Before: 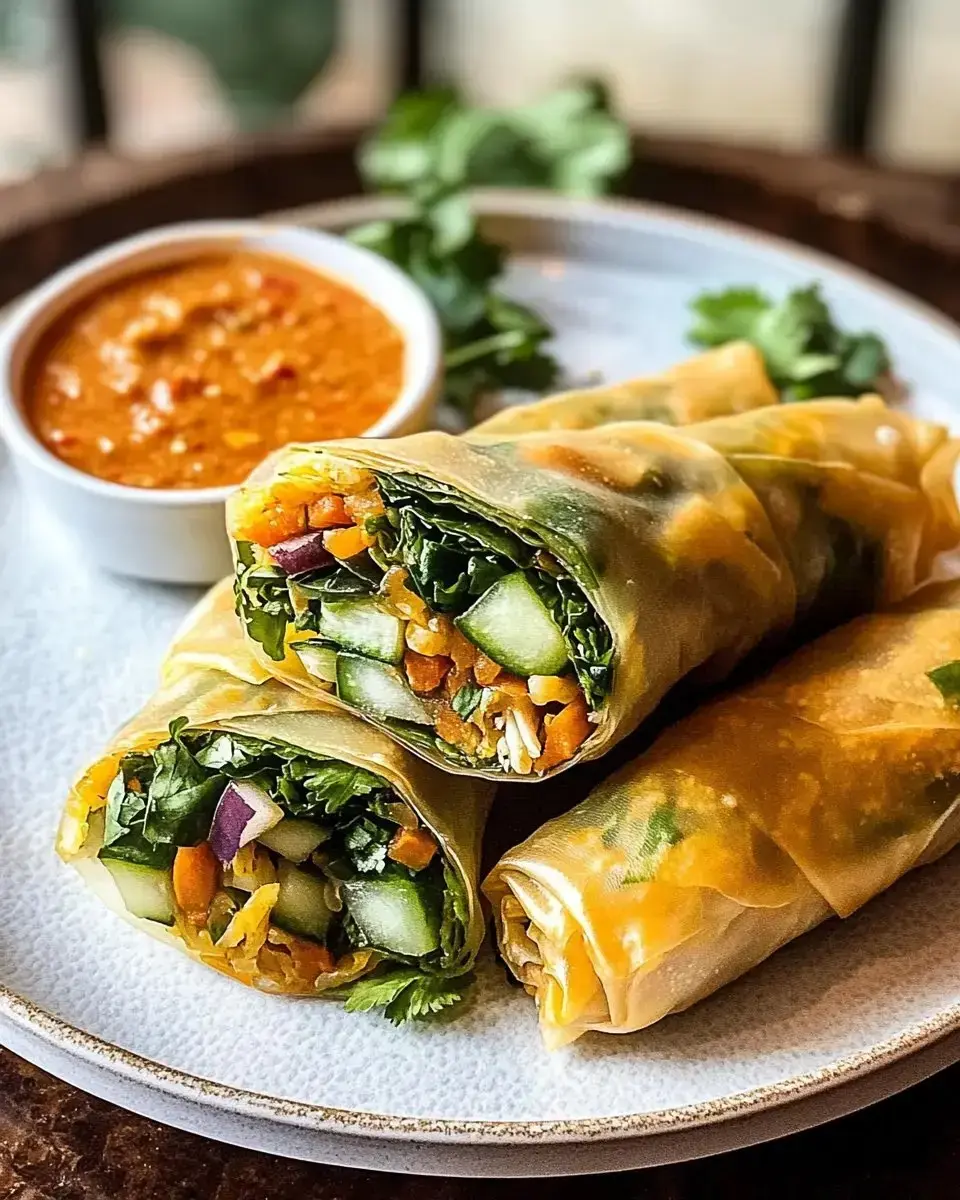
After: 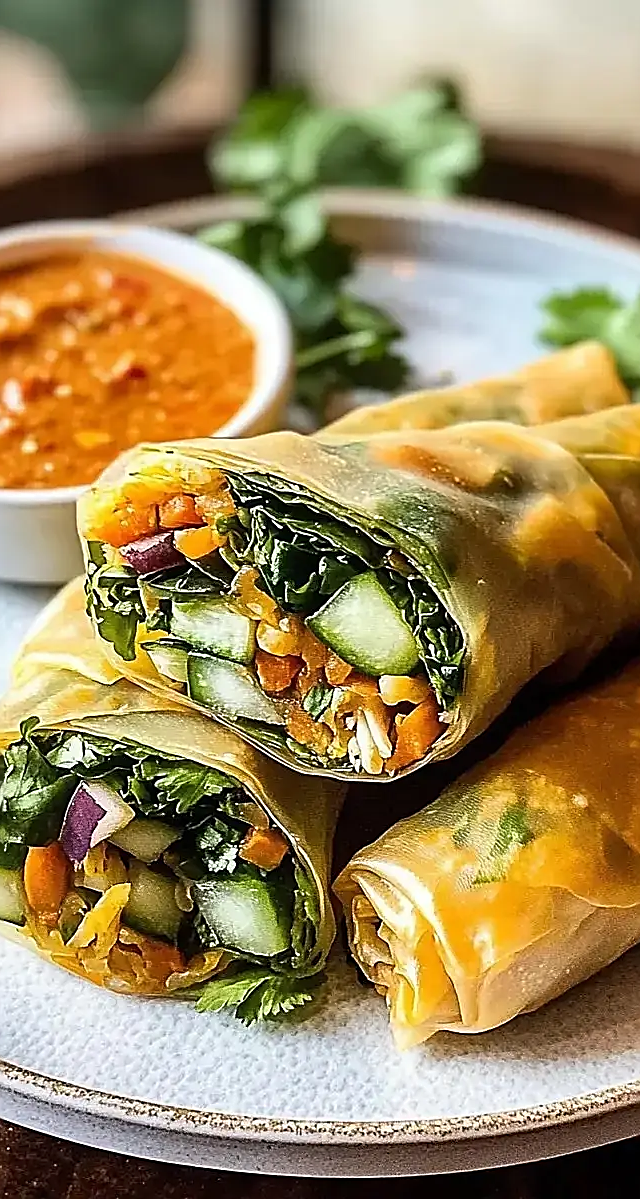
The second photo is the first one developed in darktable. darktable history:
sharpen: radius 1.4, amount 1.25, threshold 0.7
crop and rotate: left 15.546%, right 17.787%
